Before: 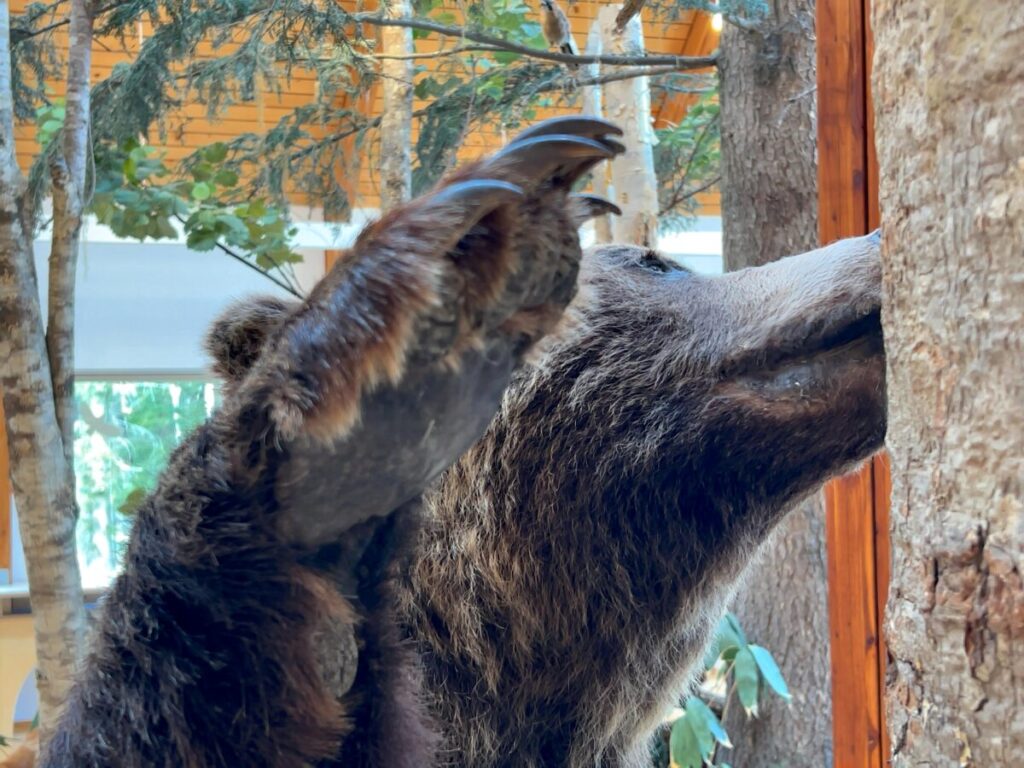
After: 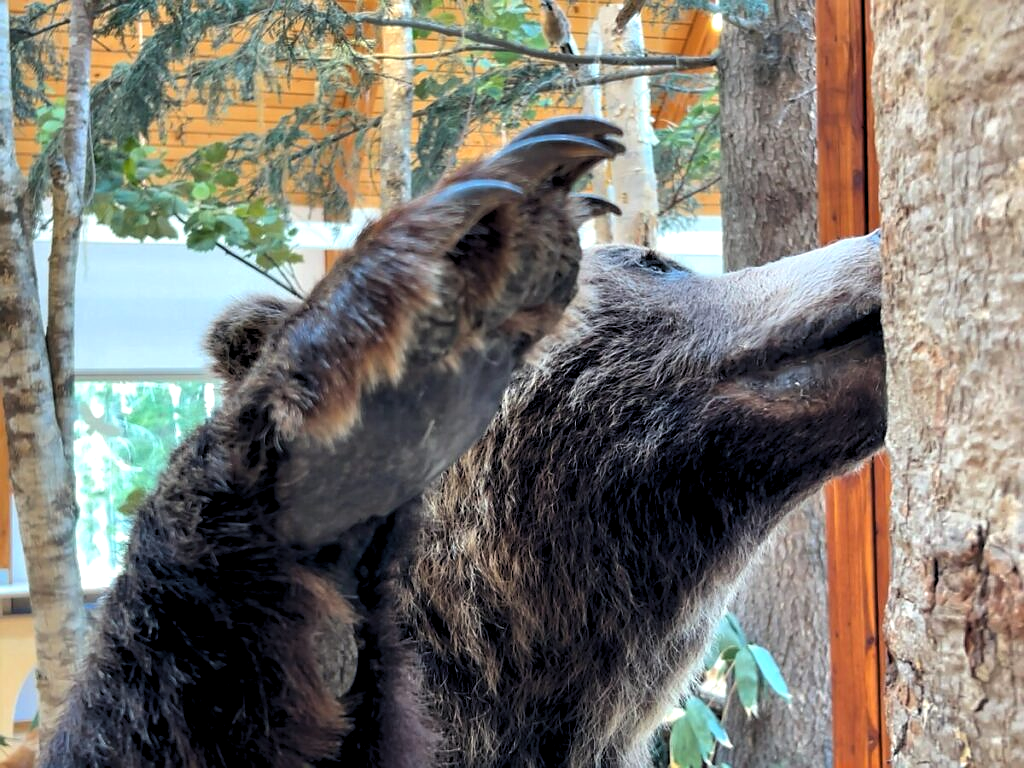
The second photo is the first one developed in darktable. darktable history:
color balance rgb: global vibrance 0.5%
levels: levels [0.055, 0.477, 0.9]
sharpen: radius 0.969, amount 0.604
